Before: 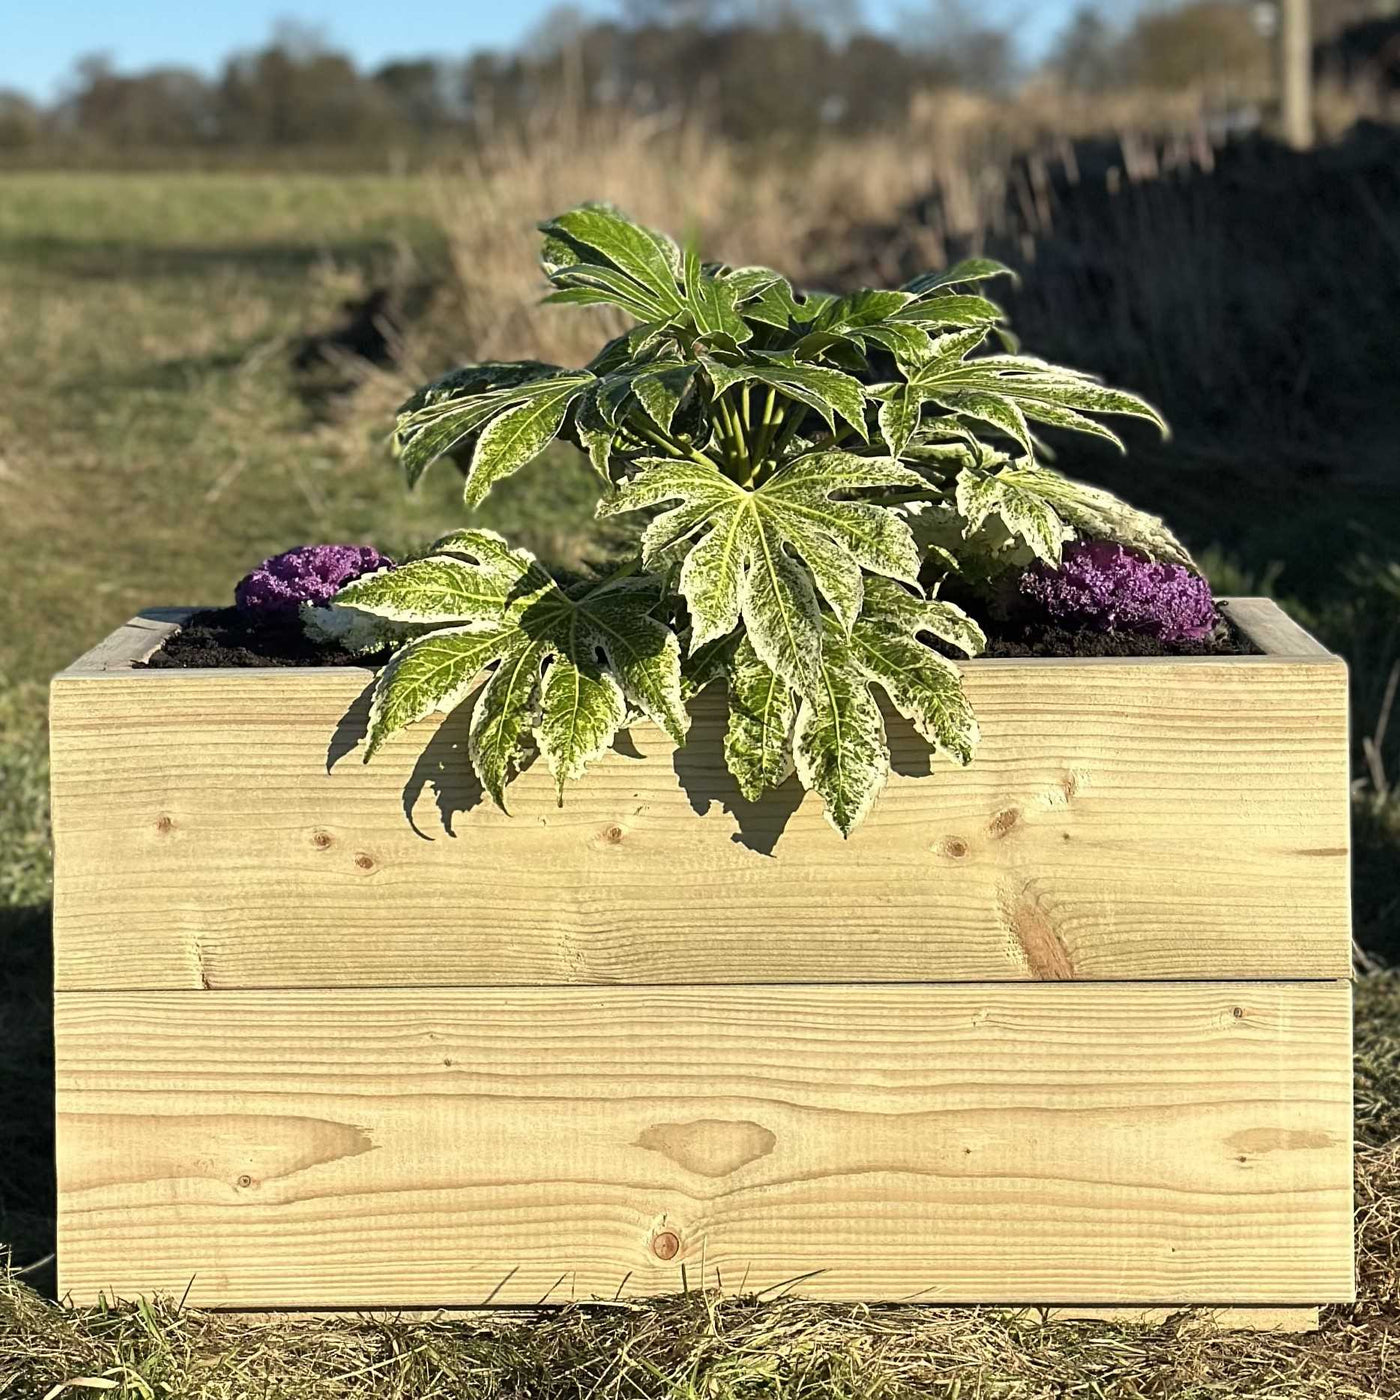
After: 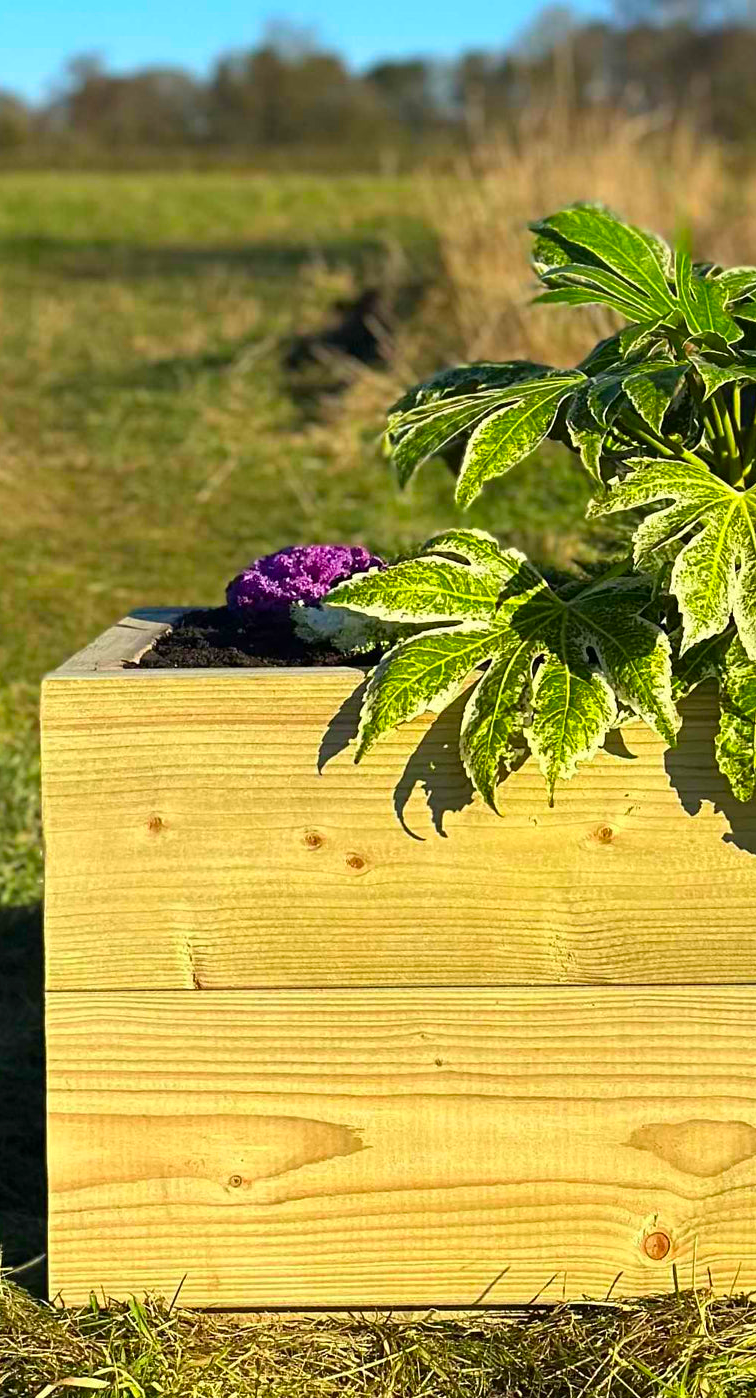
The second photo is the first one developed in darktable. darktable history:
crop: left 0.659%, right 45.324%, bottom 0.083%
color correction: highlights b* 0.012, saturation 1.81
